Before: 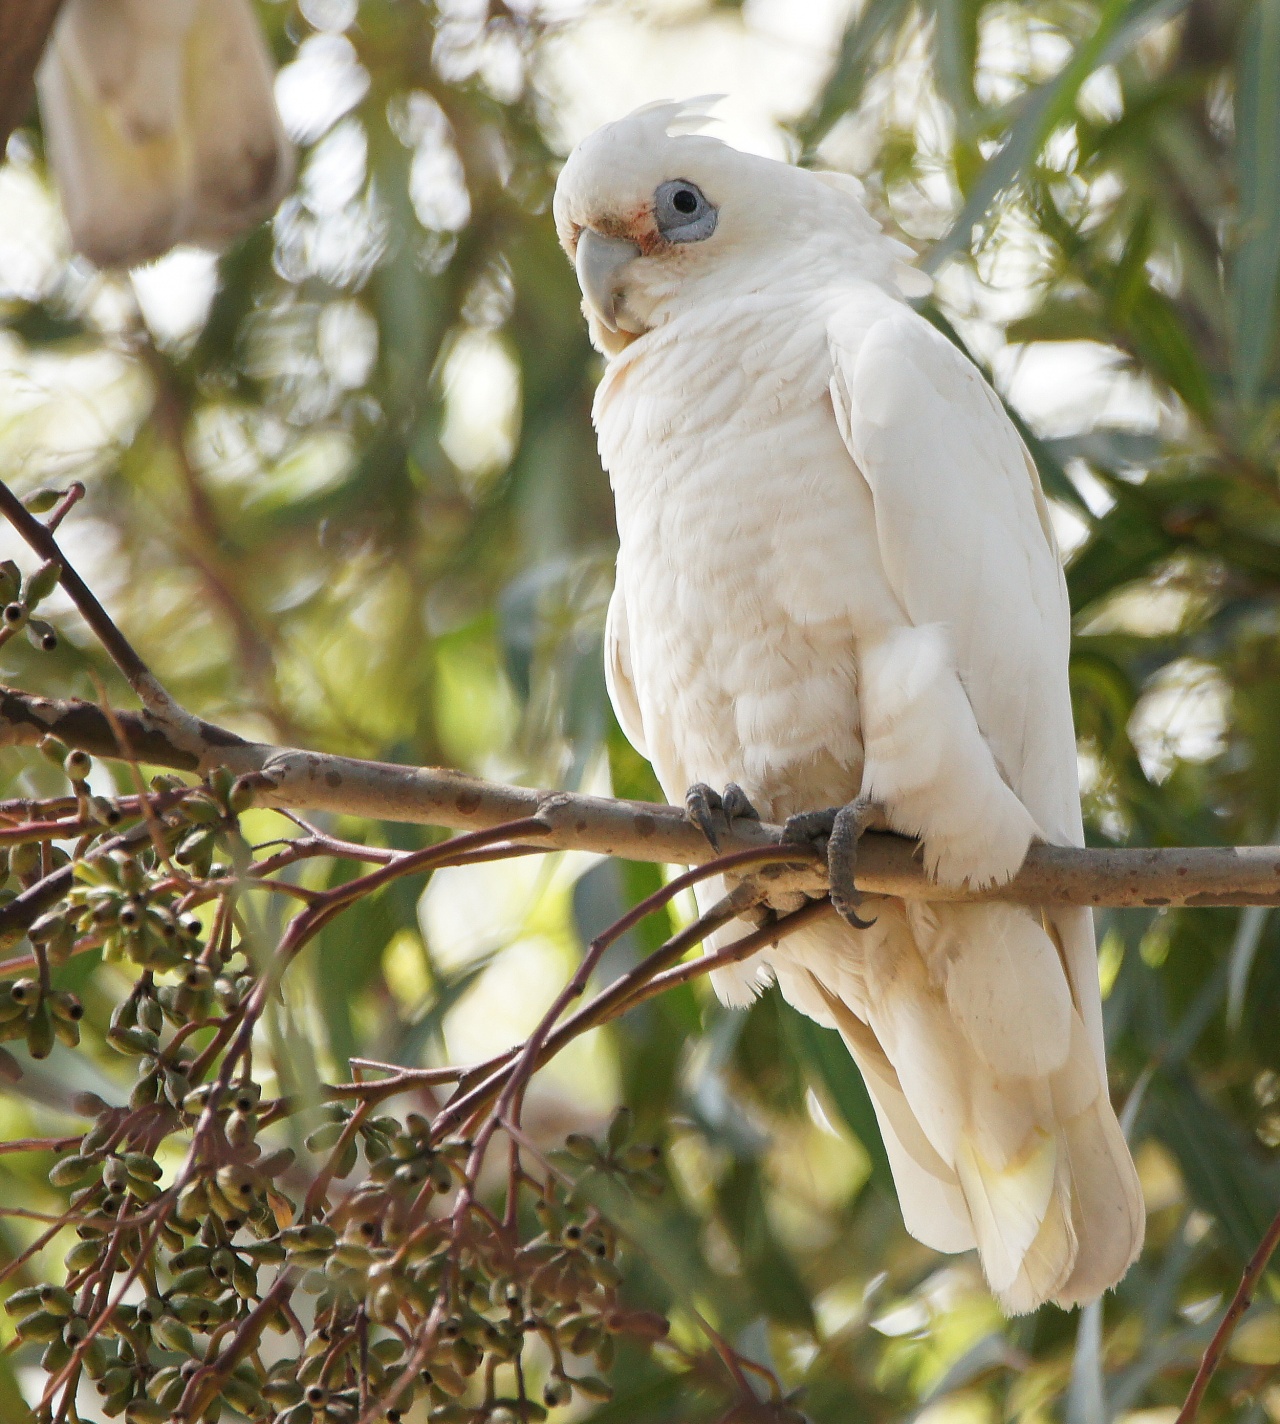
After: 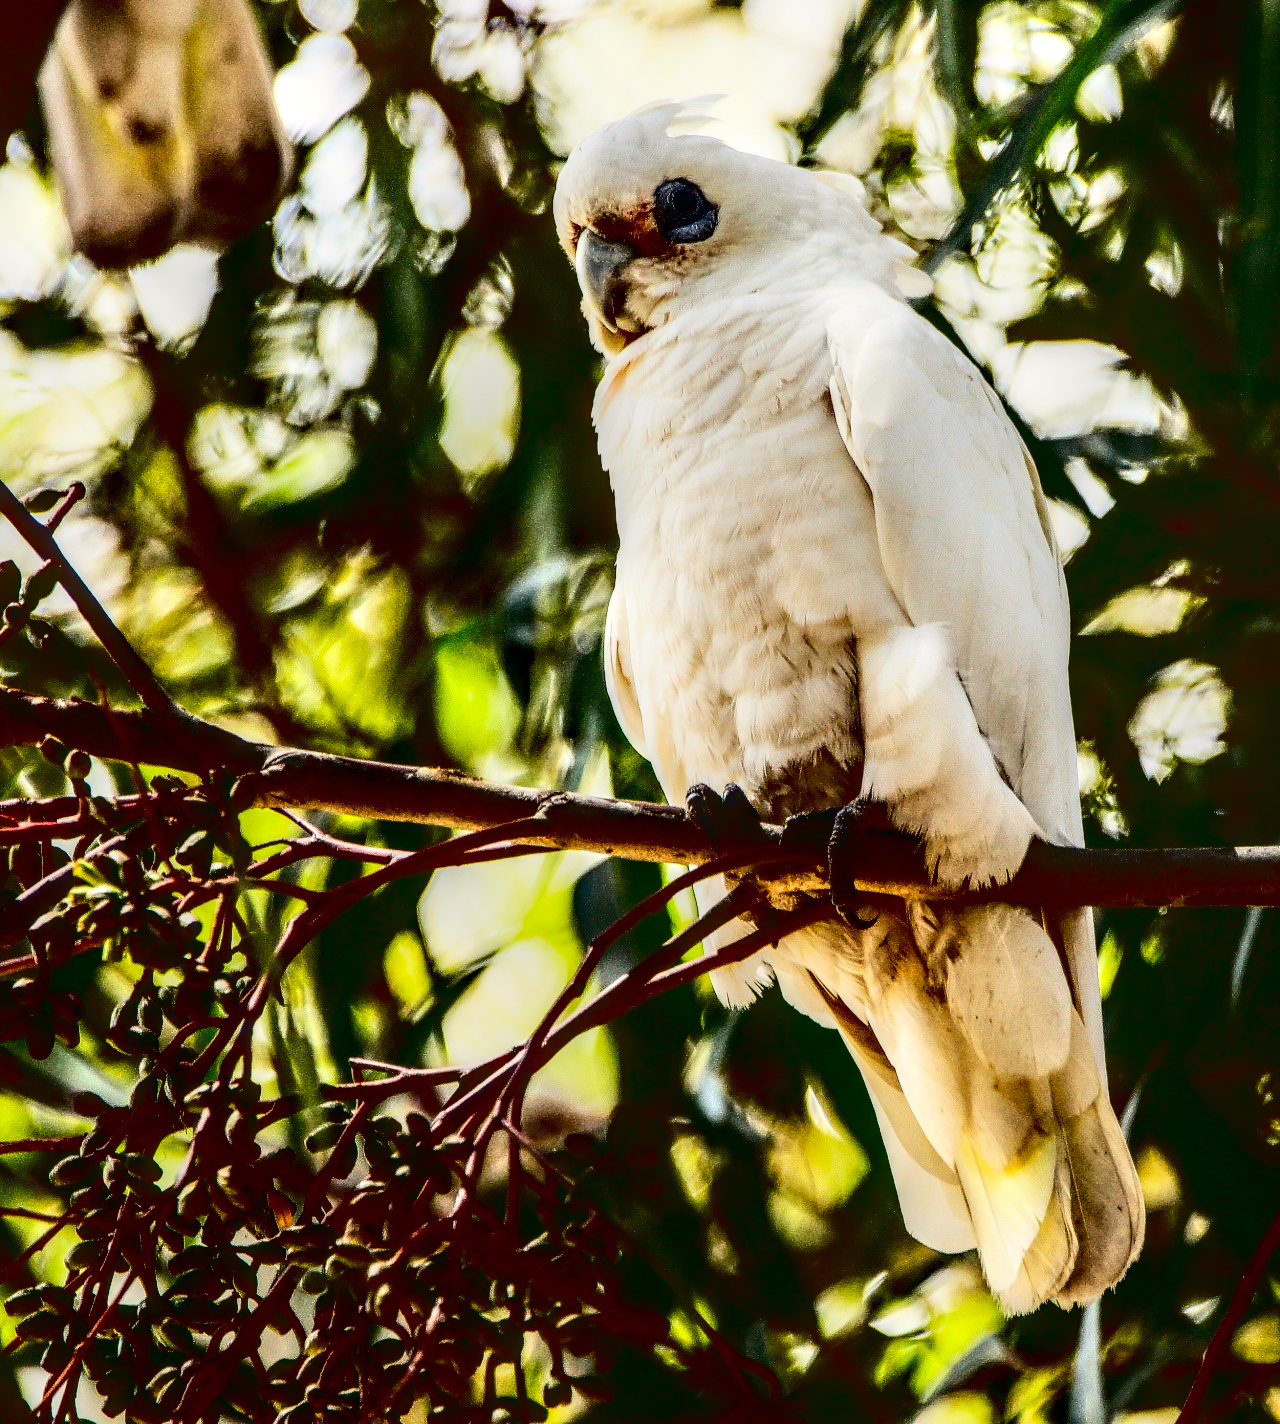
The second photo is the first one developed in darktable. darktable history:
color correction: highlights b* 3
local contrast: highlights 2%, shadows 4%, detail 181%
contrast brightness saturation: contrast 0.789, brightness -1, saturation 0.996
